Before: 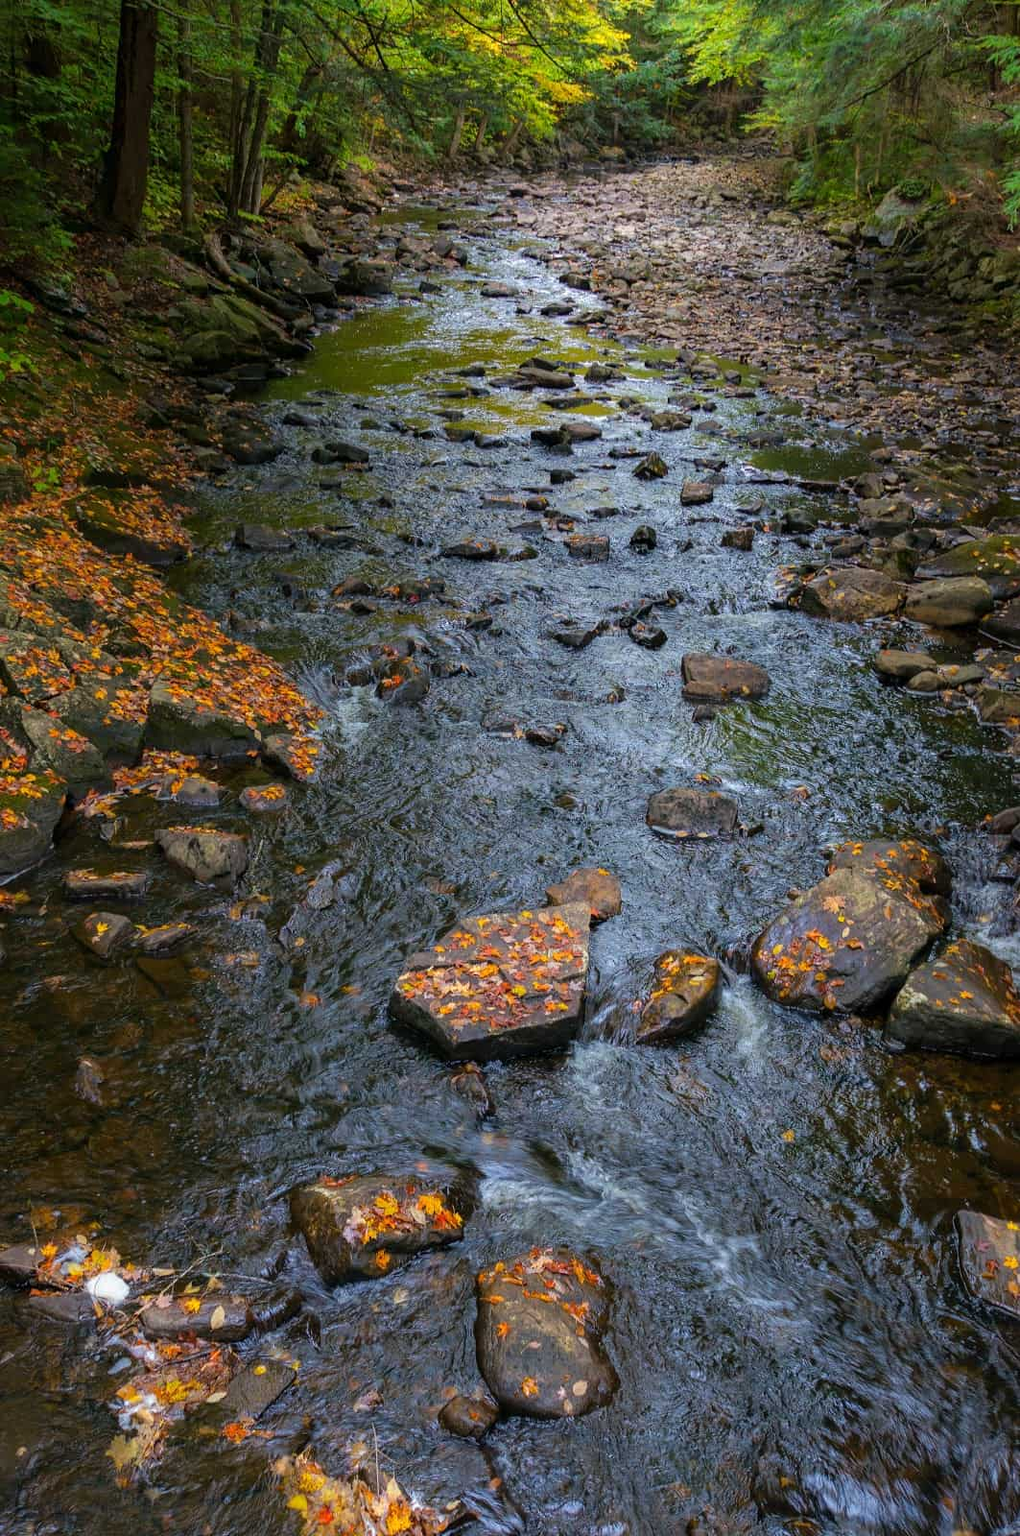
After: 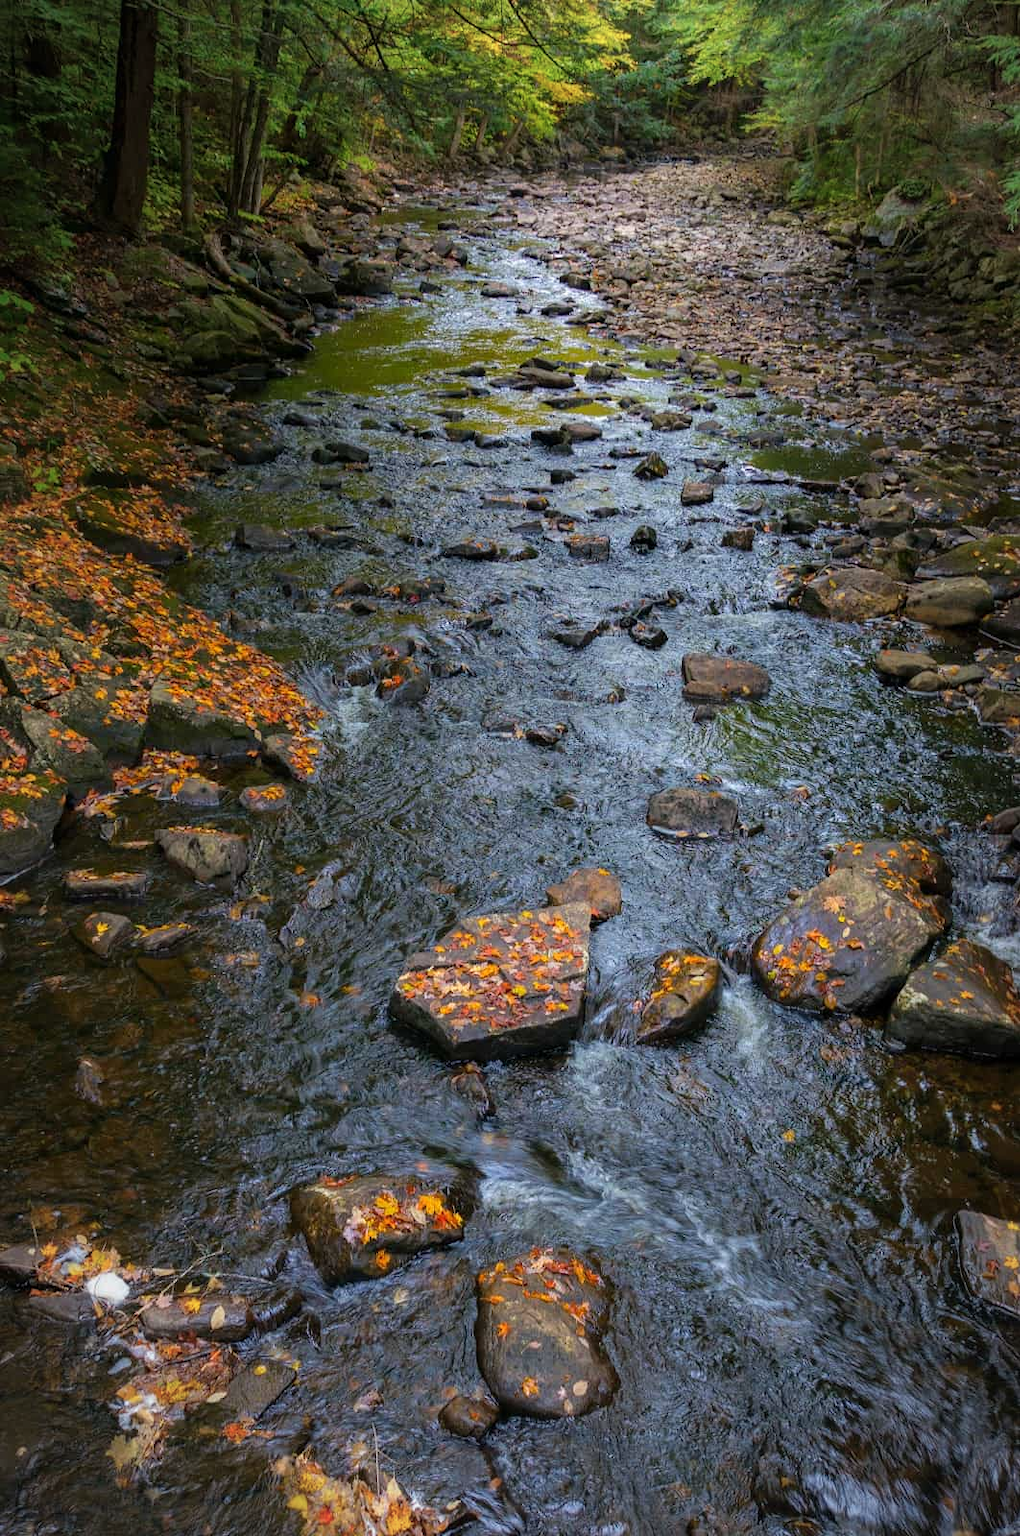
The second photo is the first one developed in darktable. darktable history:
tone curve: curves: ch0 [(0, 0) (0.003, 0.003) (0.011, 0.011) (0.025, 0.025) (0.044, 0.045) (0.069, 0.07) (0.1, 0.101) (0.136, 0.138) (0.177, 0.18) (0.224, 0.228) (0.277, 0.281) (0.335, 0.34) (0.399, 0.405) (0.468, 0.475) (0.543, 0.551) (0.623, 0.633) (0.709, 0.72) (0.801, 0.813) (0.898, 0.907) (1, 1)], preserve colors none
vignetting: fall-off start 72.04%, fall-off radius 107.8%, width/height ratio 0.731
